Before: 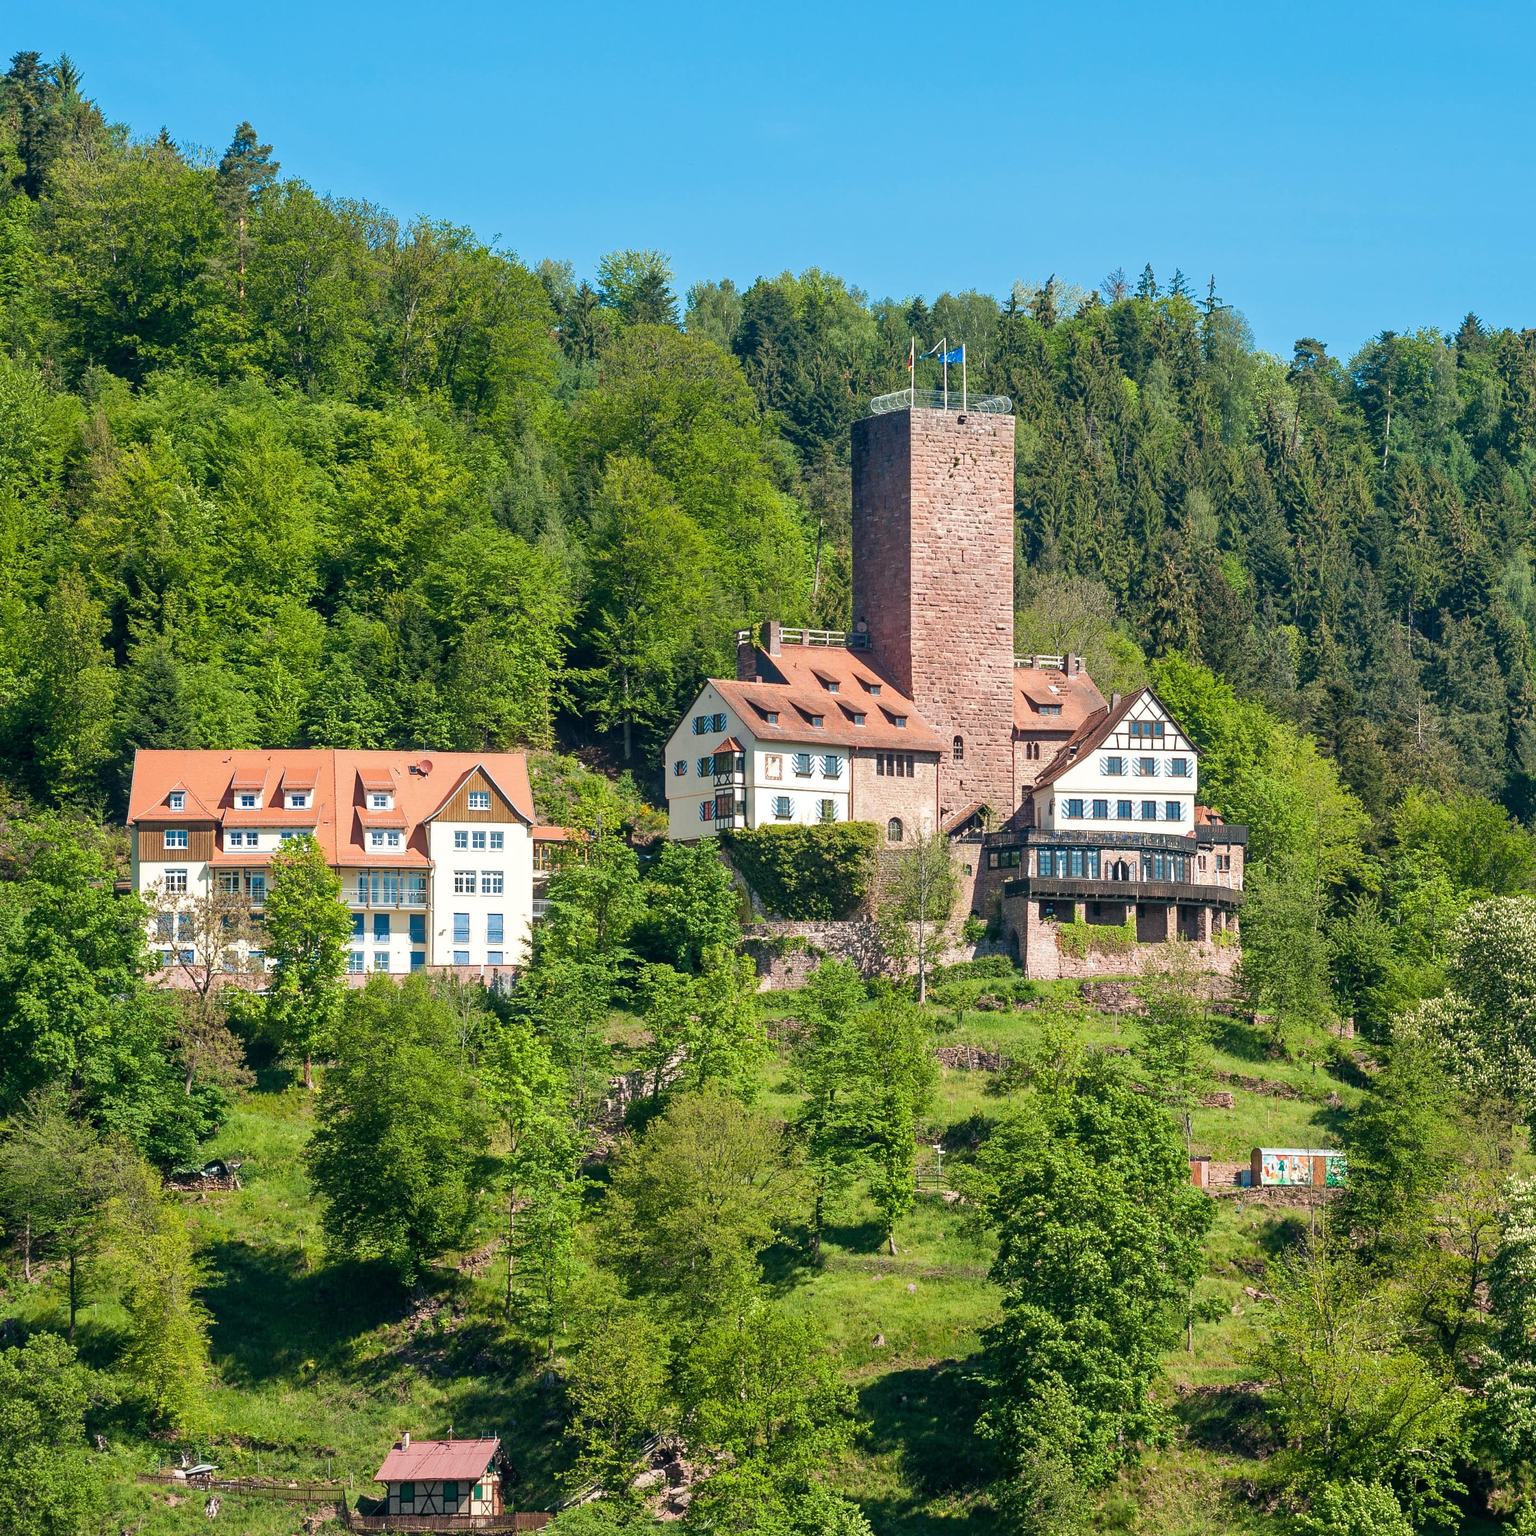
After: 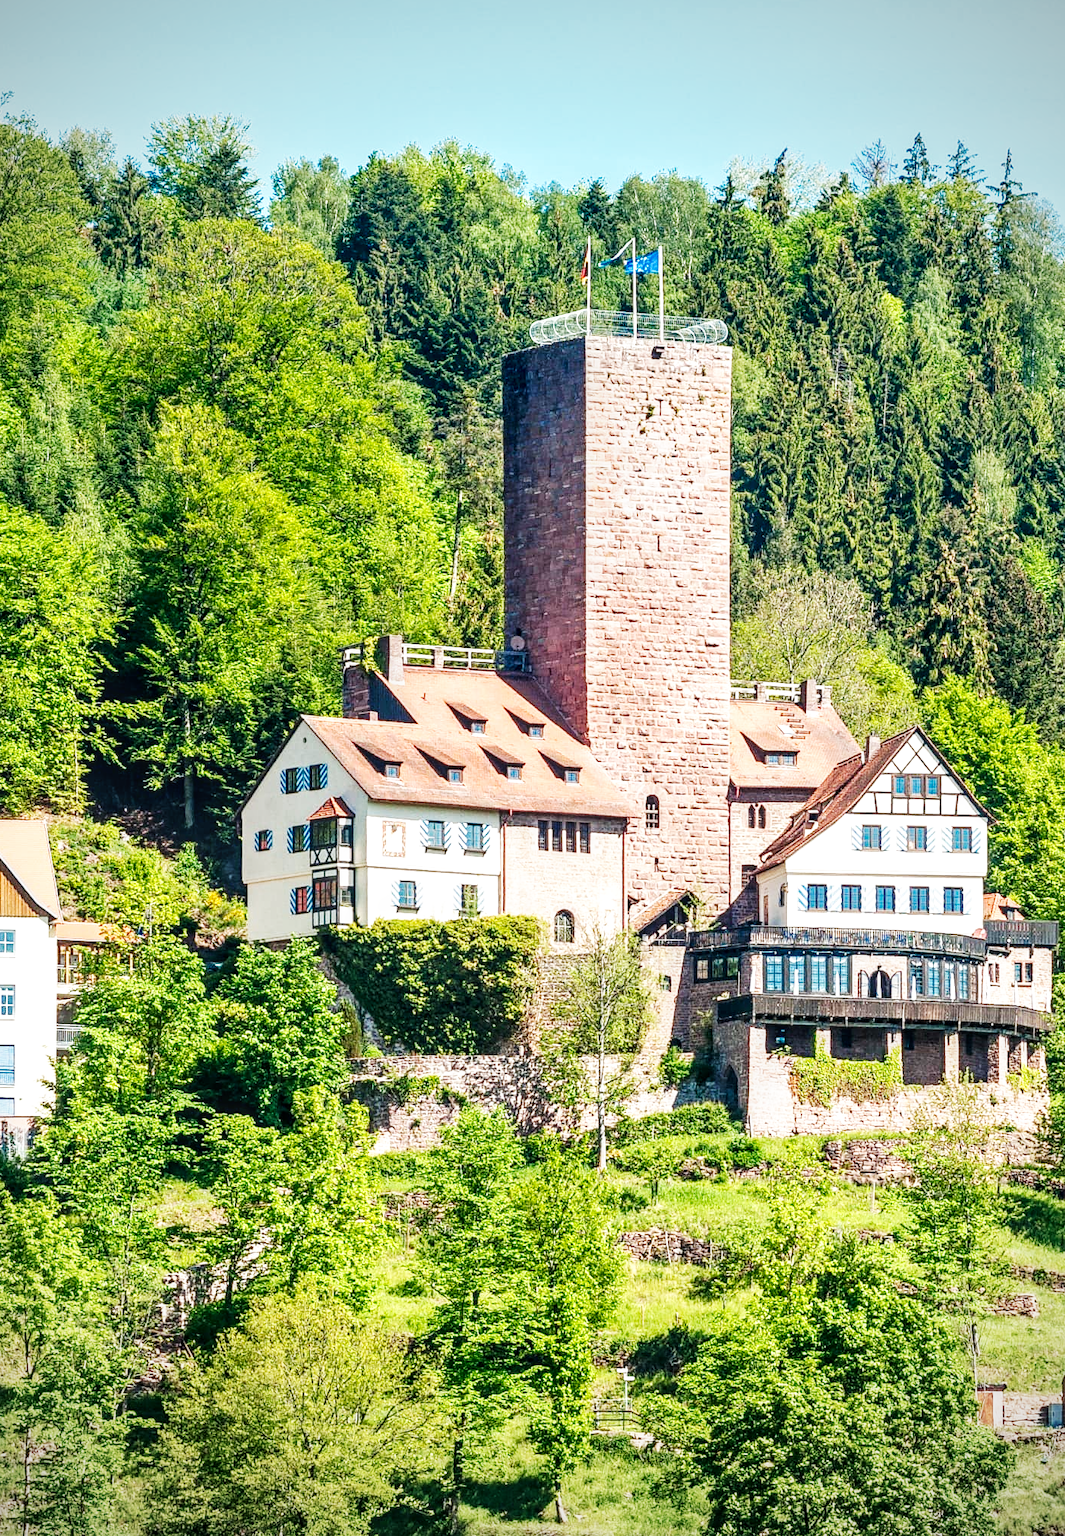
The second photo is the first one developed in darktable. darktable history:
local contrast: detail 130%
contrast brightness saturation: saturation -0.05
base curve: curves: ch0 [(0, 0) (0.007, 0.004) (0.027, 0.03) (0.046, 0.07) (0.207, 0.54) (0.442, 0.872) (0.673, 0.972) (1, 1)], preserve colors none
crop: left 32.075%, top 10.976%, right 18.355%, bottom 17.596%
exposure: exposure -0.153 EV, compensate highlight preservation false
vignetting: on, module defaults
